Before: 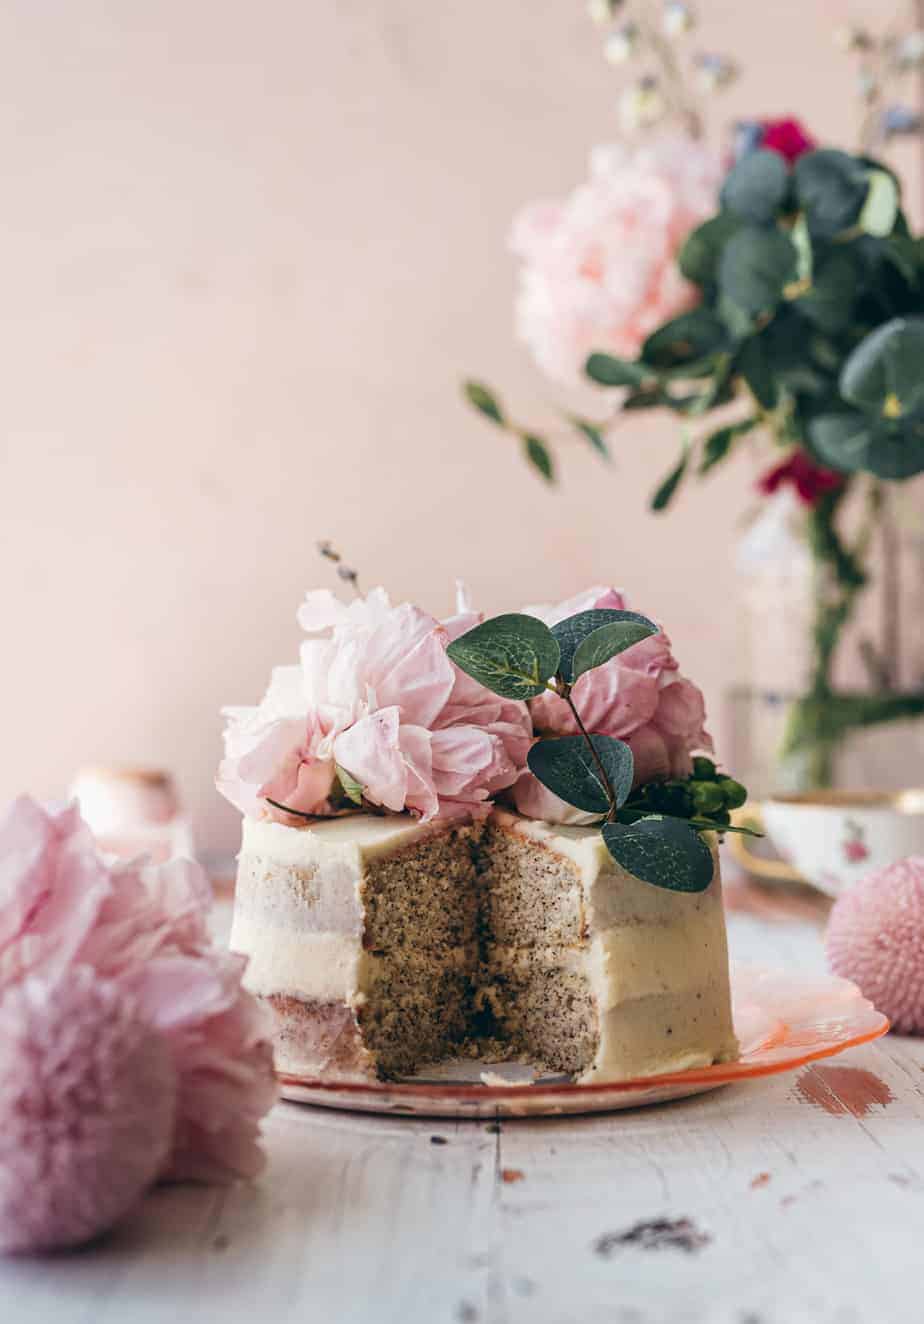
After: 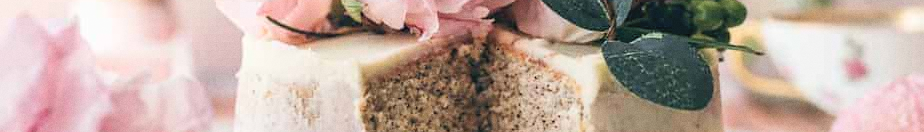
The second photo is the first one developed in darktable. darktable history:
contrast brightness saturation: contrast 0.14, brightness 0.21
crop and rotate: top 59.084%, bottom 30.916%
grain: coarseness 0.09 ISO, strength 16.61%
color correction: highlights a* -0.137, highlights b* 0.137
